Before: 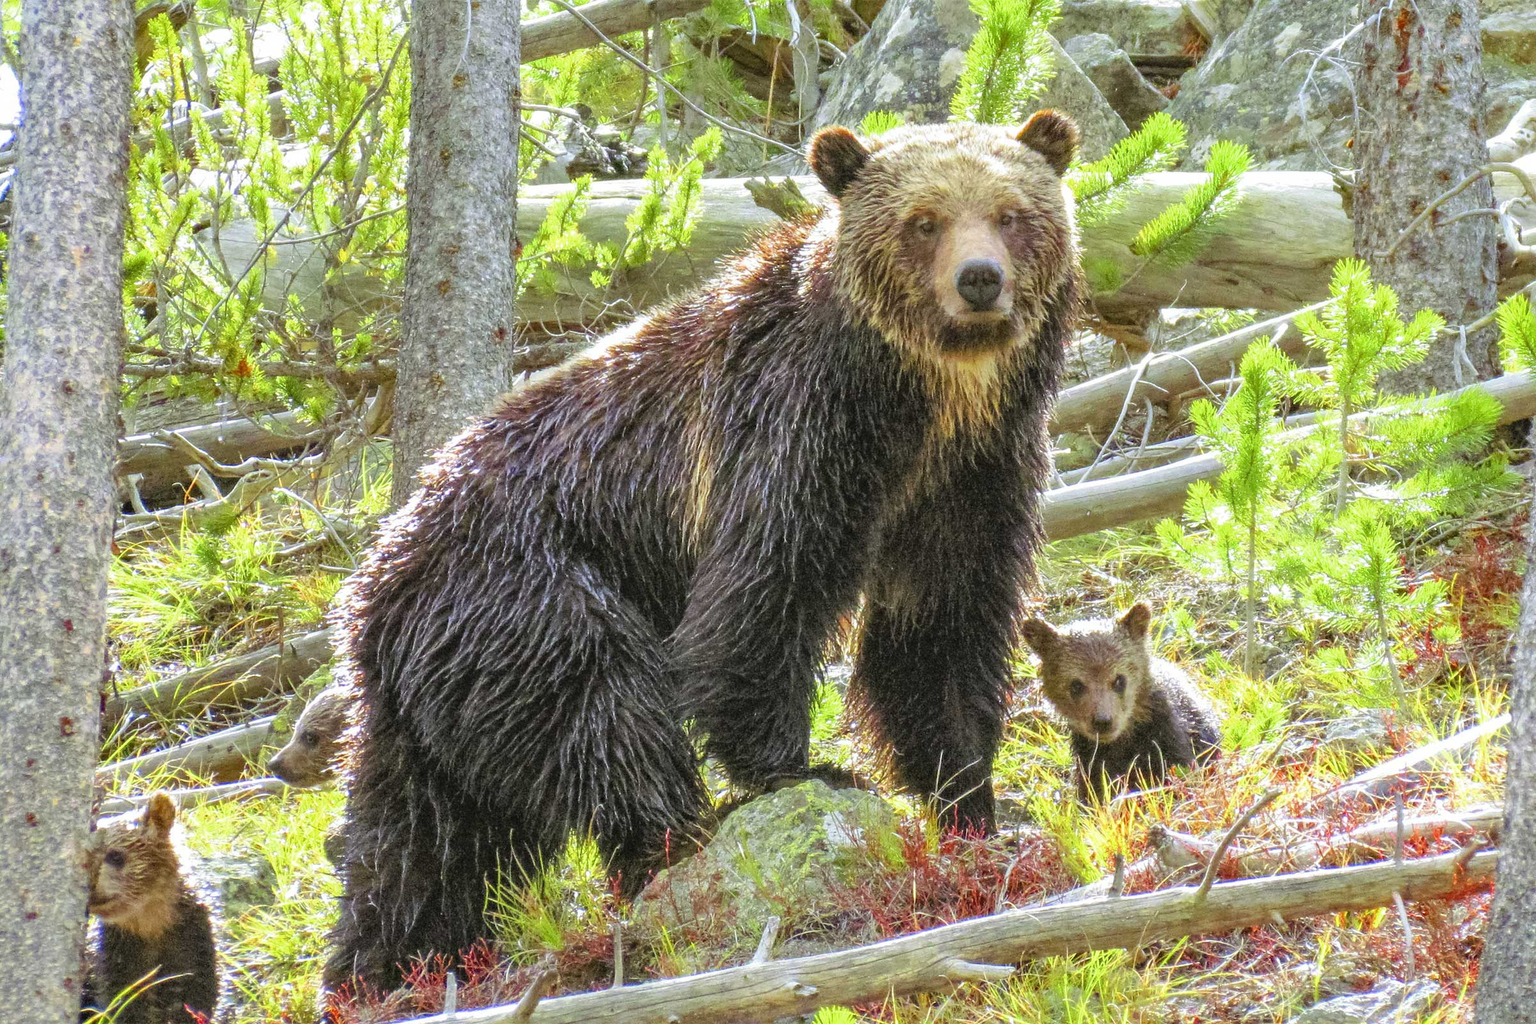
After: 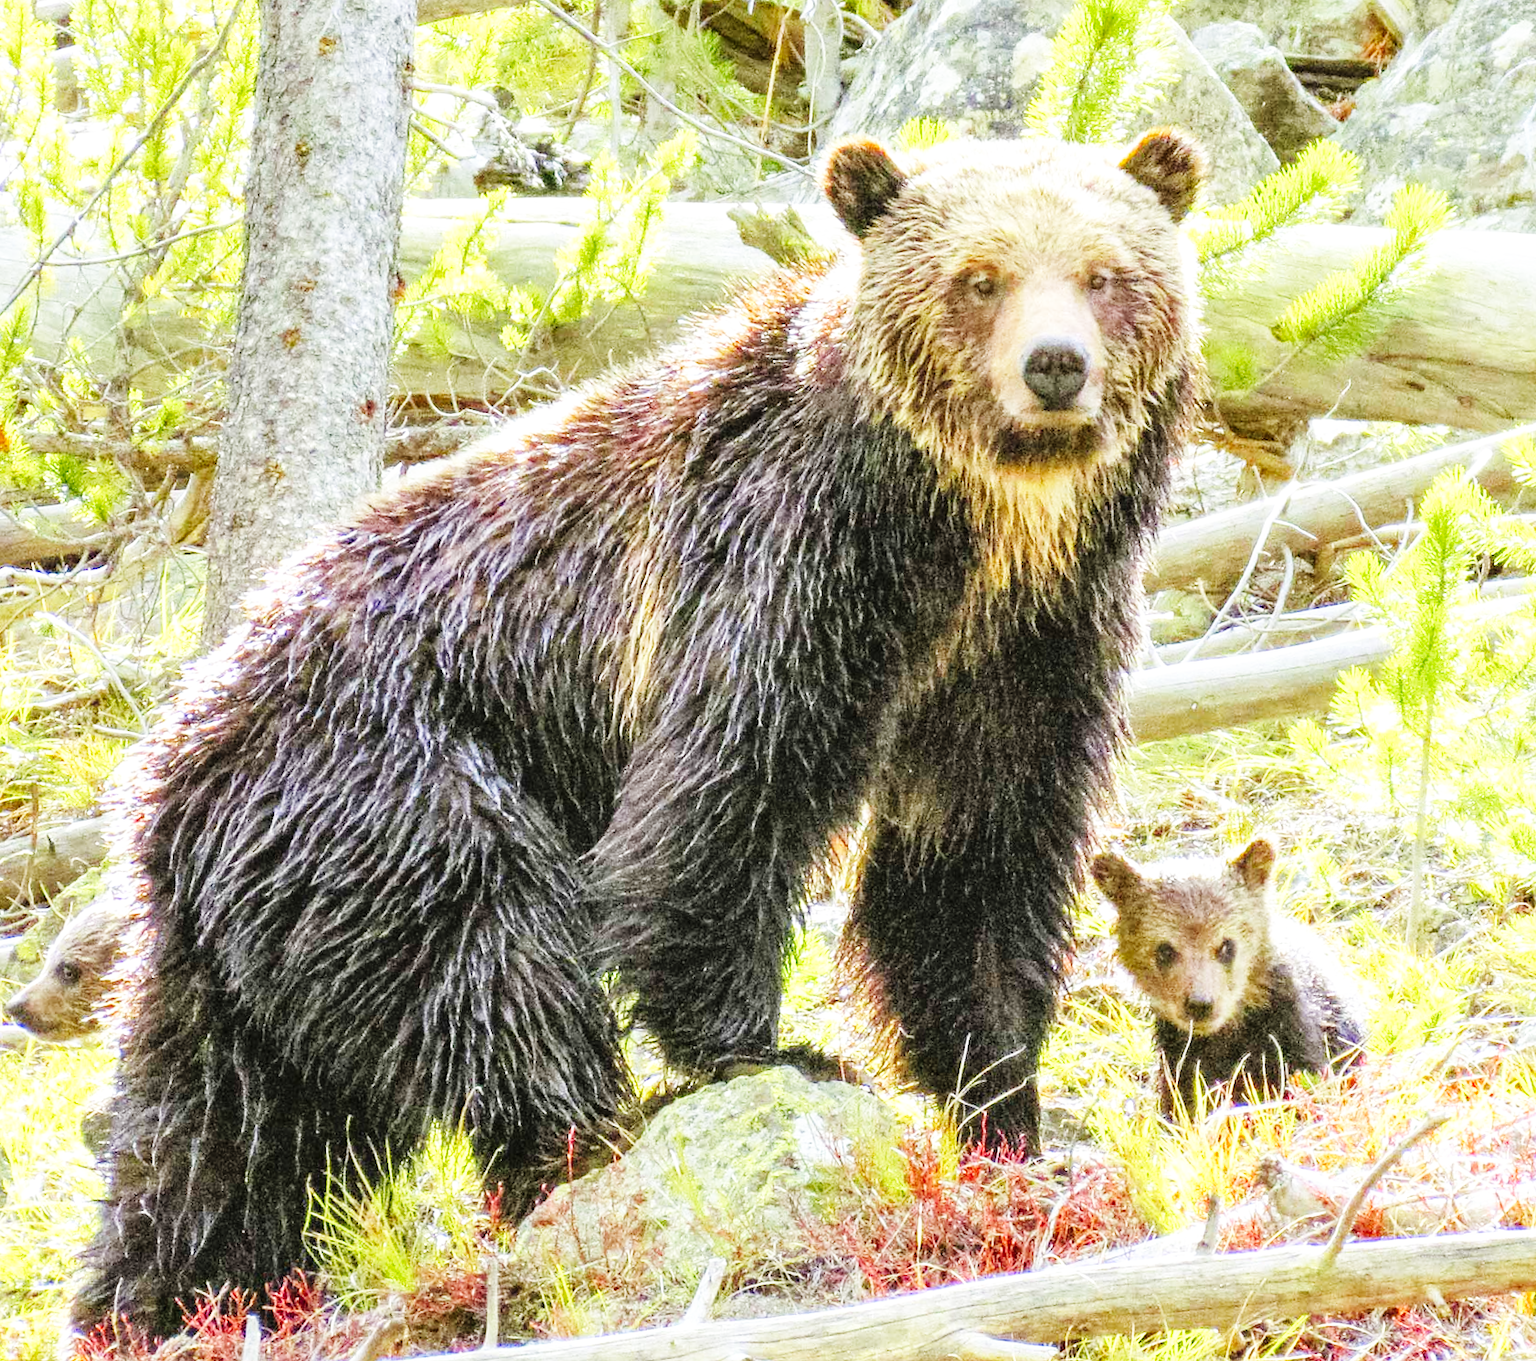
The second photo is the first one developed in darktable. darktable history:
base curve: curves: ch0 [(0, 0.003) (0.001, 0.002) (0.006, 0.004) (0.02, 0.022) (0.048, 0.086) (0.094, 0.234) (0.162, 0.431) (0.258, 0.629) (0.385, 0.8) (0.548, 0.918) (0.751, 0.988) (1, 1)], preserve colors none
crop and rotate: angle -2.83°, left 13.924%, top 0.037%, right 10.926%, bottom 0.043%
